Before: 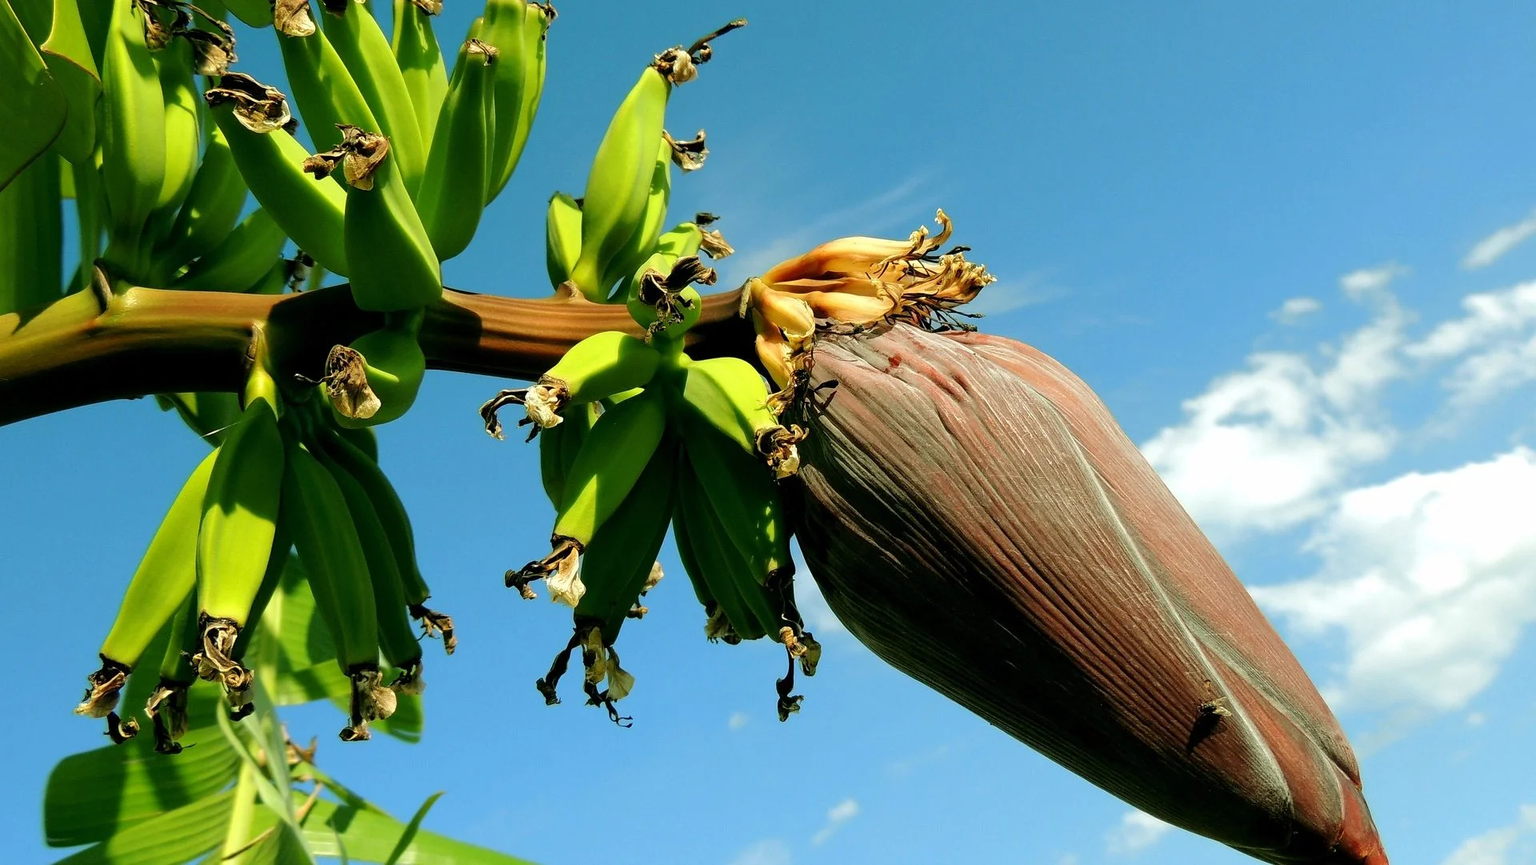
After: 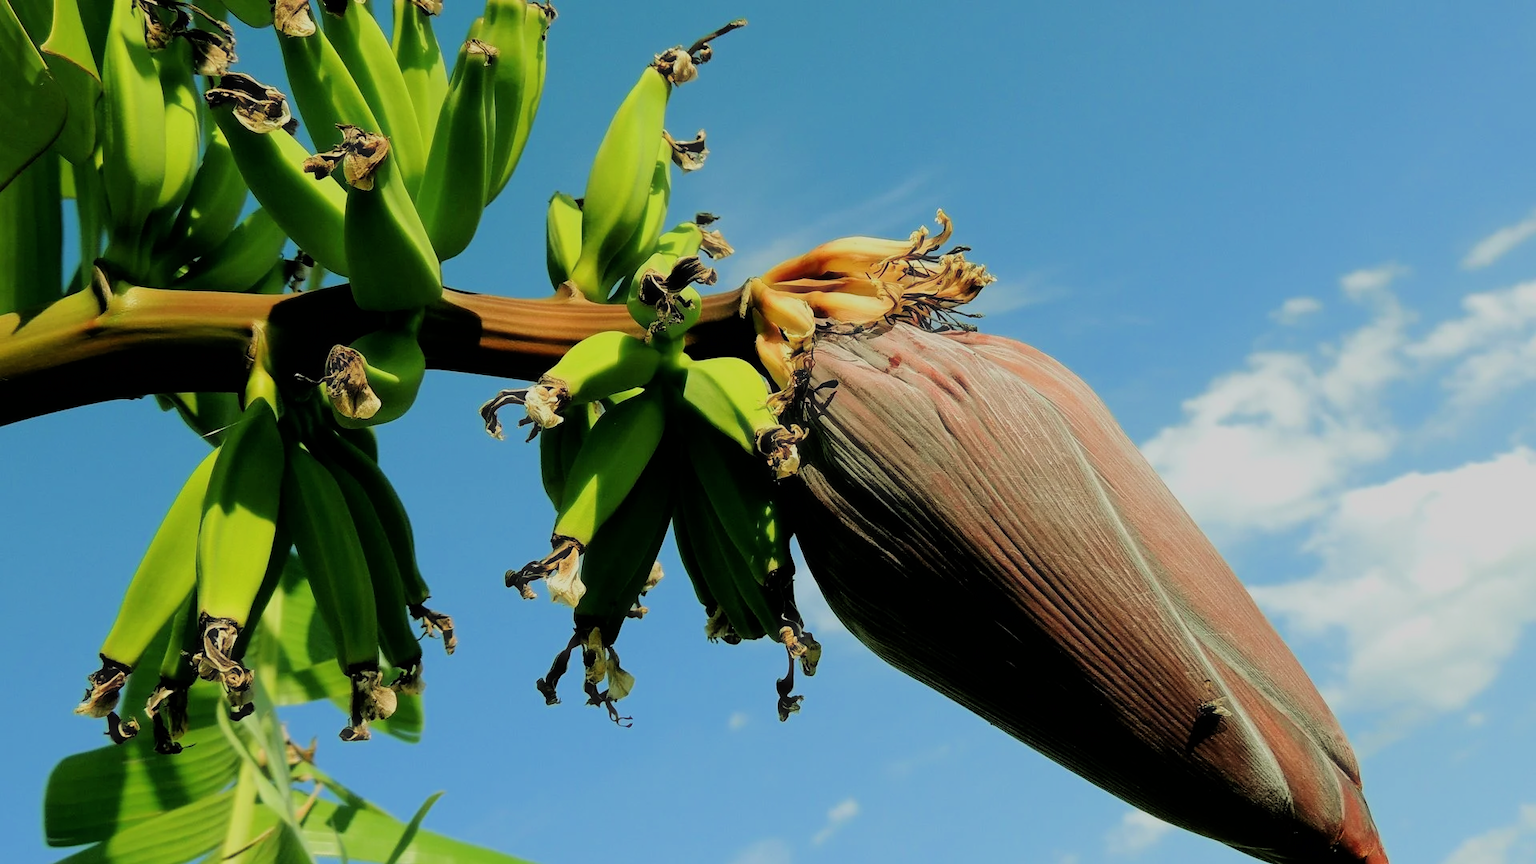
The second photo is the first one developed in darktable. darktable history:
filmic rgb: black relative exposure -7.15 EV, white relative exposure 5.36 EV, hardness 3.02, color science v6 (2022)
haze removal: strength -0.1, adaptive false
